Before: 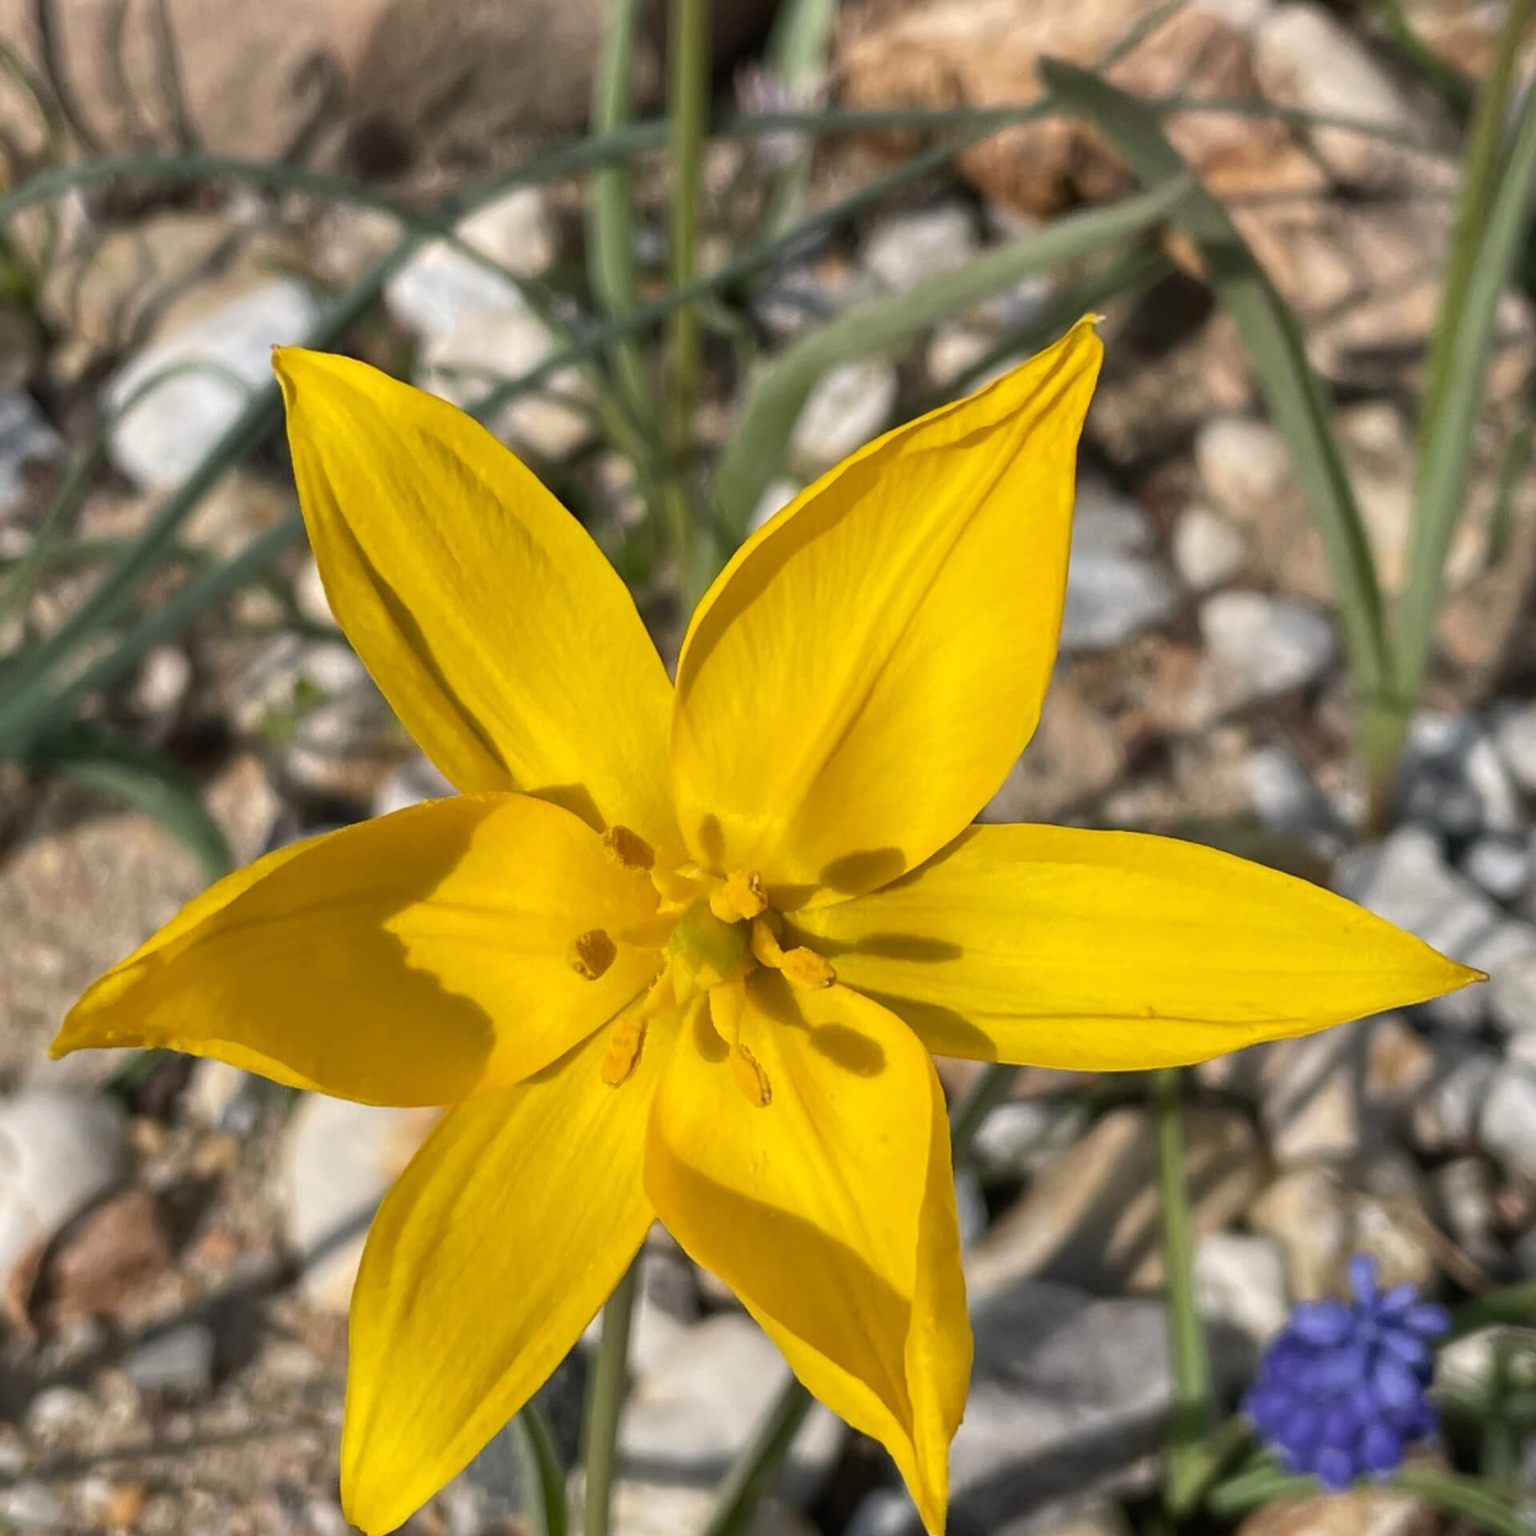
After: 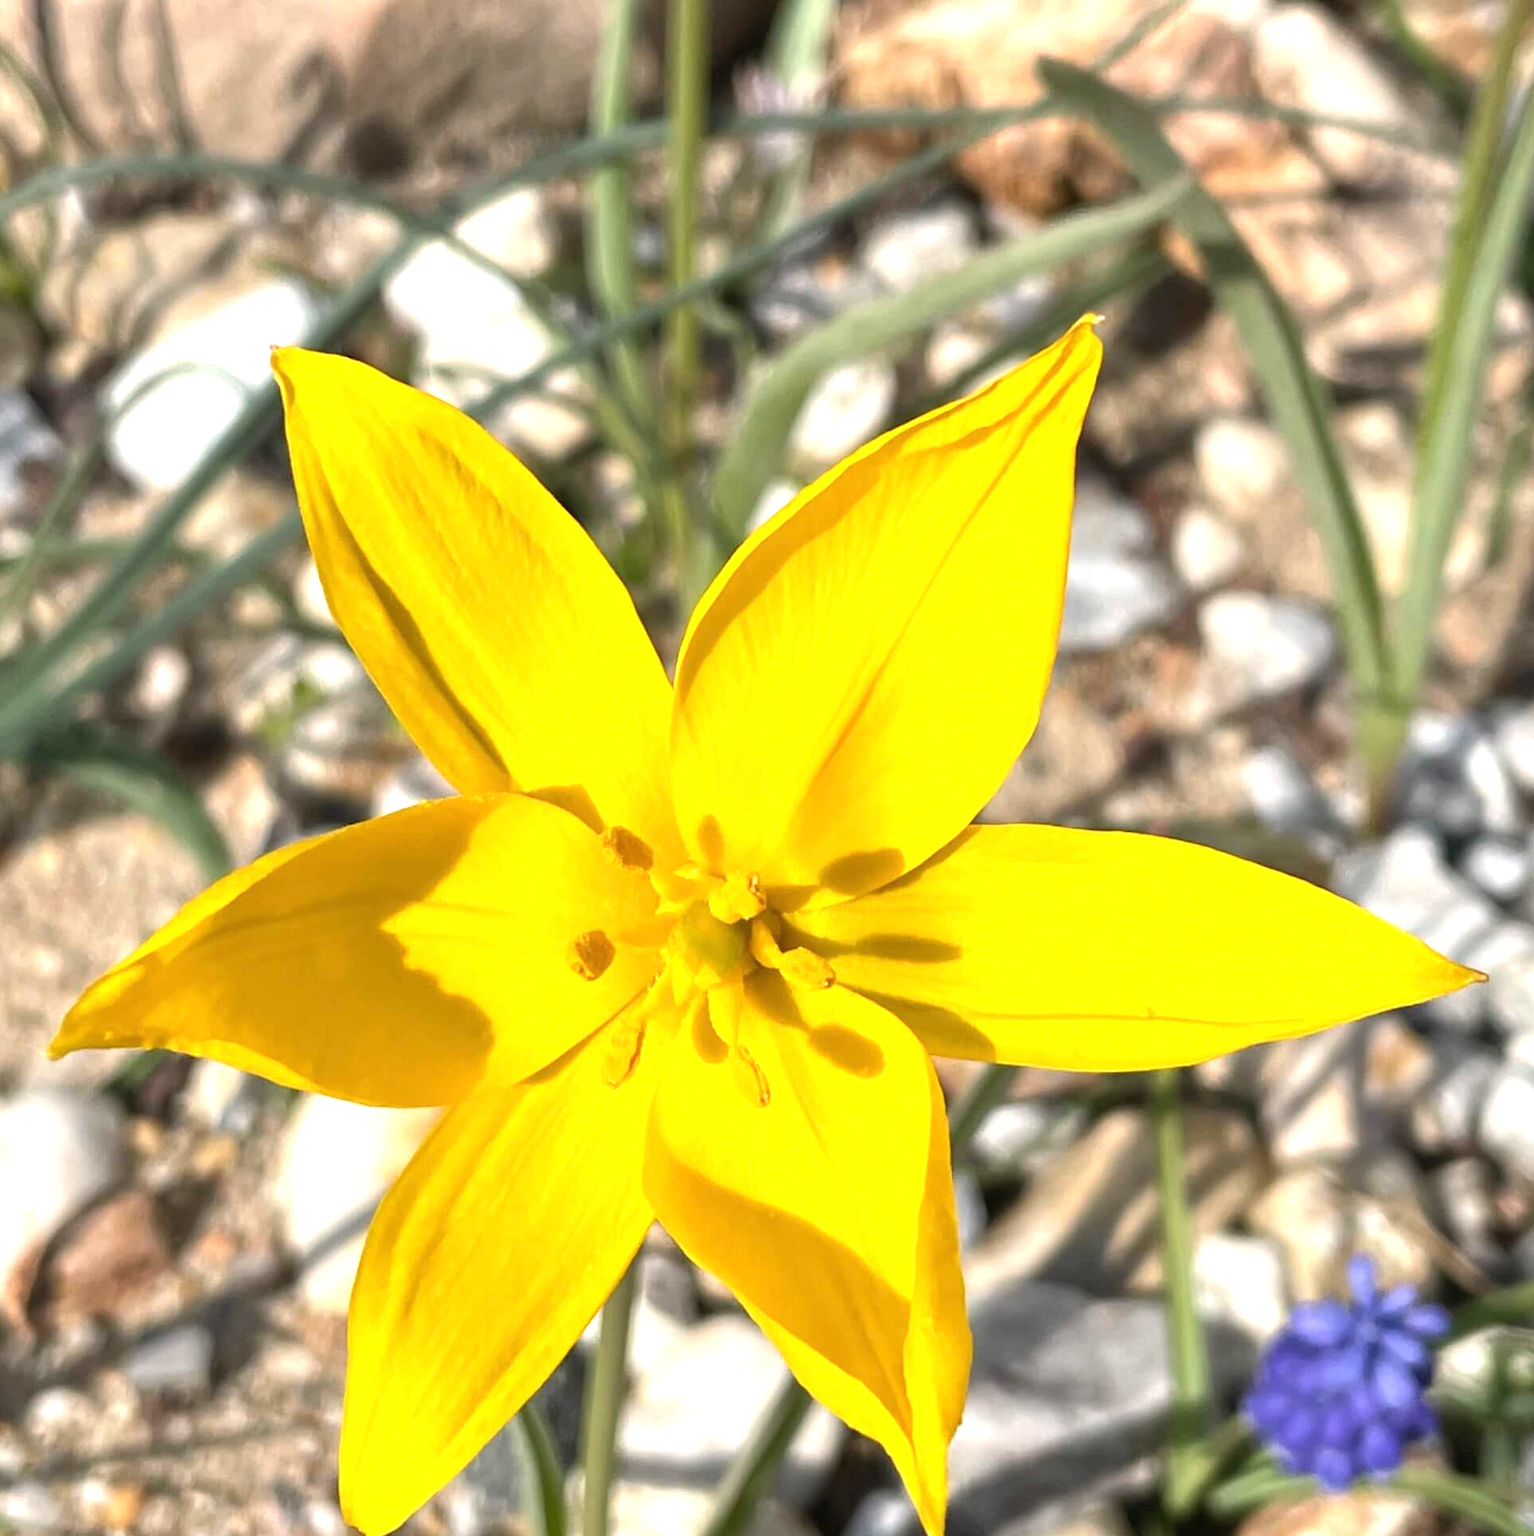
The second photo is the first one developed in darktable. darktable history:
exposure: black level correction 0, exposure 1 EV, compensate highlight preservation false
crop: left 0.111%
